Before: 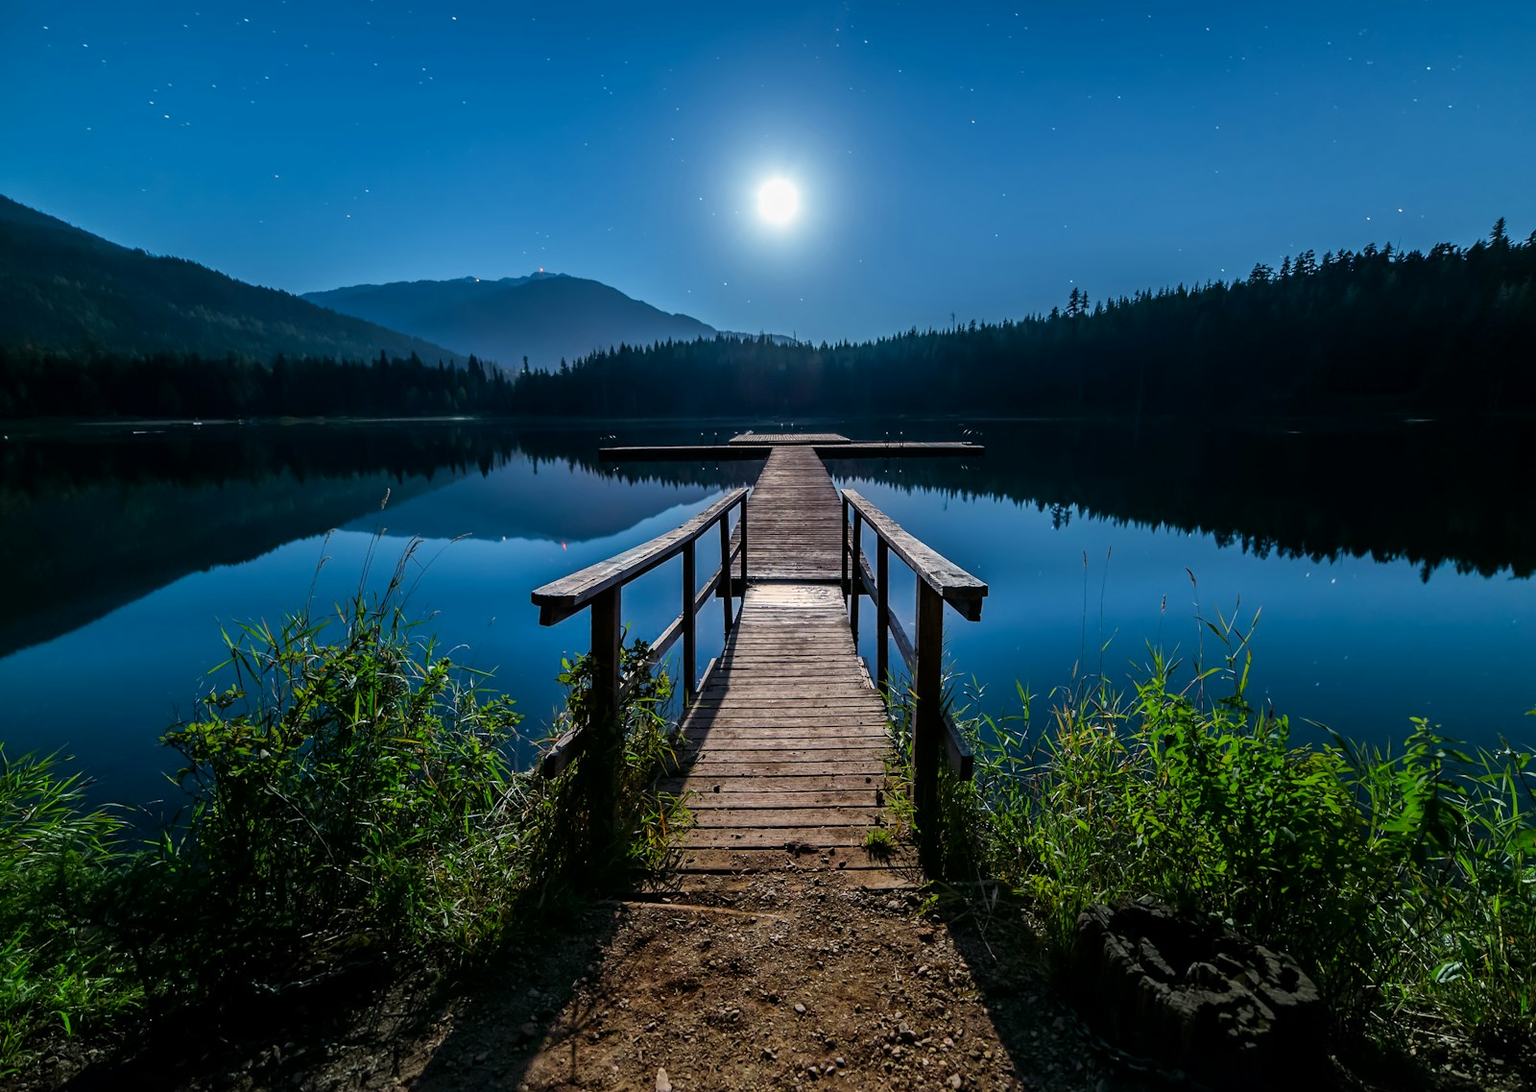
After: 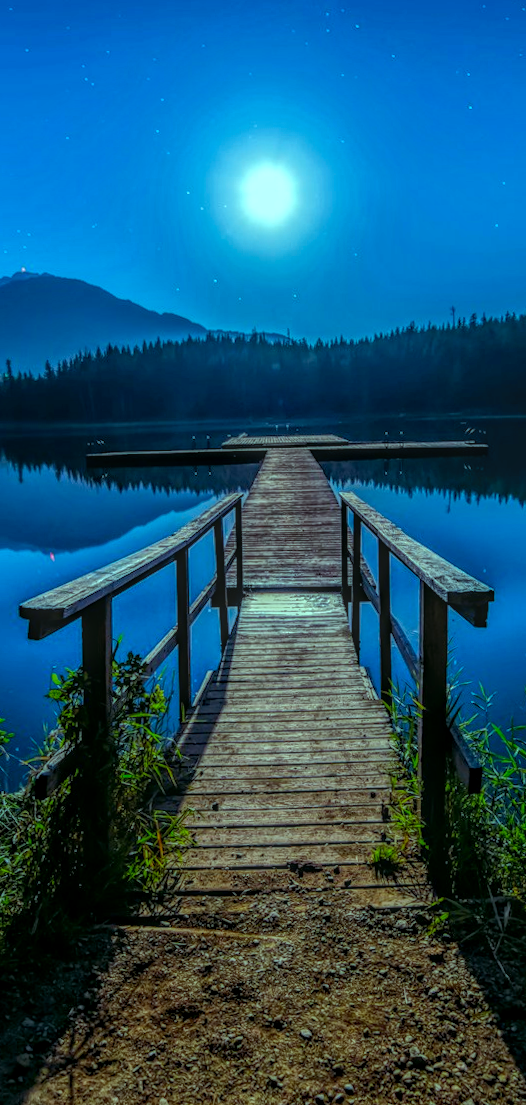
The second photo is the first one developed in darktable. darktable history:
contrast brightness saturation: brightness -0.02, saturation 0.35
crop: left 33.36%, right 33.36%
rotate and perspective: rotation -1°, crop left 0.011, crop right 0.989, crop top 0.025, crop bottom 0.975
local contrast: highlights 20%, shadows 30%, detail 200%, midtone range 0.2
color balance: mode lift, gamma, gain (sRGB), lift [0.997, 0.979, 1.021, 1.011], gamma [1, 1.084, 0.916, 0.998], gain [1, 0.87, 1.13, 1.101], contrast 4.55%, contrast fulcrum 38.24%, output saturation 104.09%
